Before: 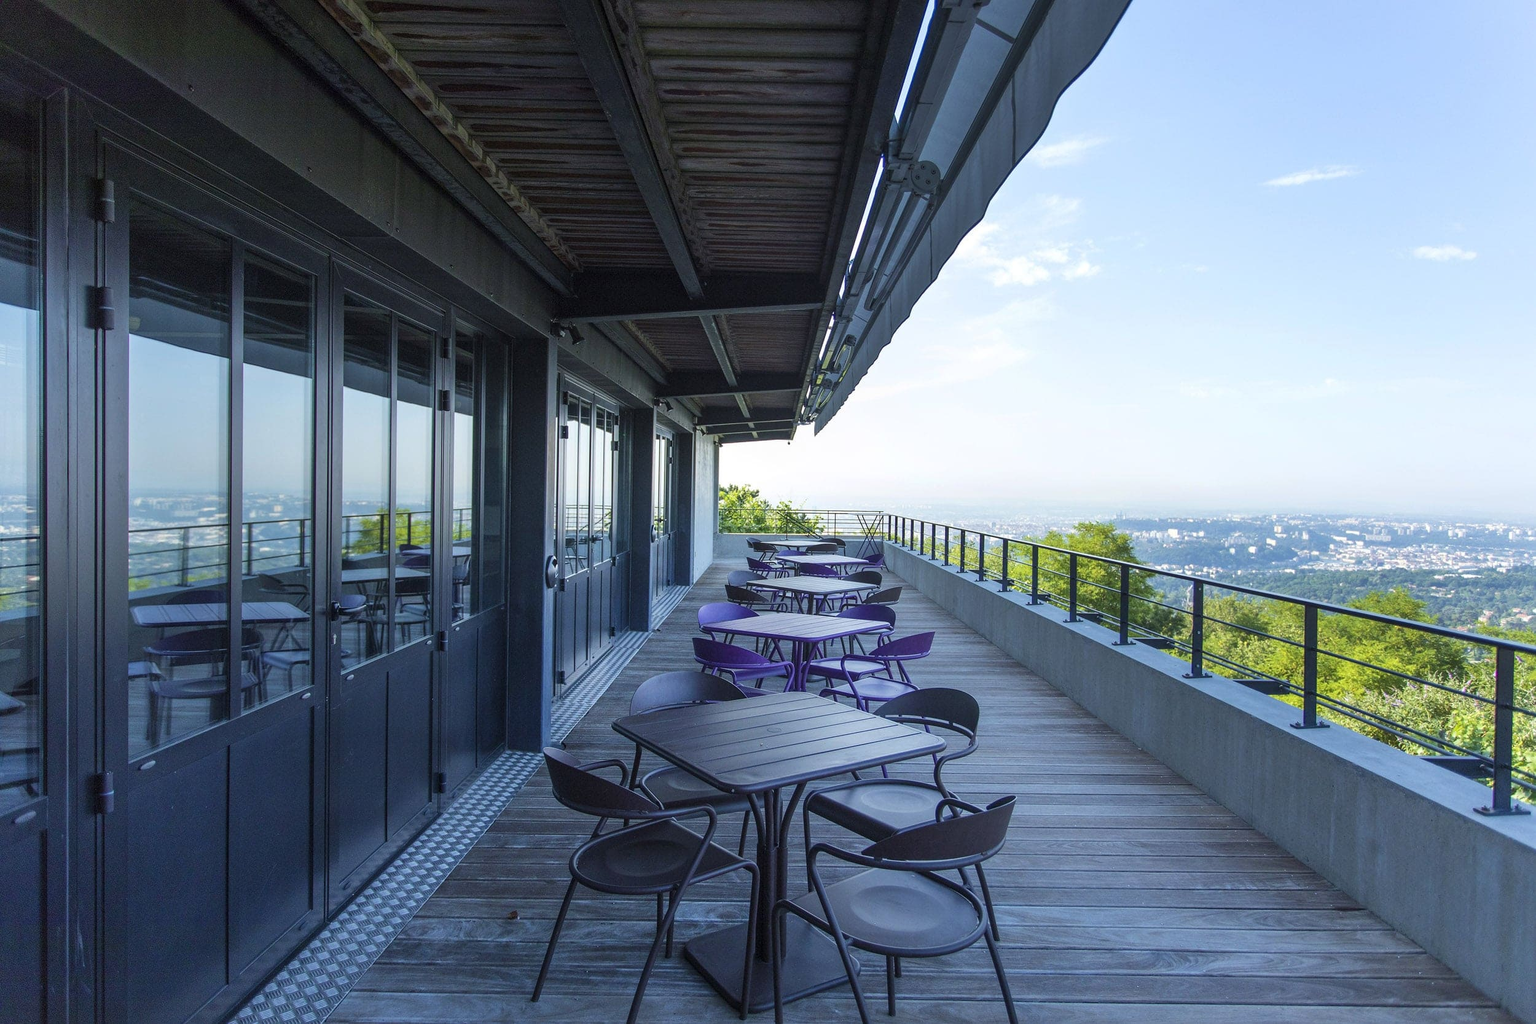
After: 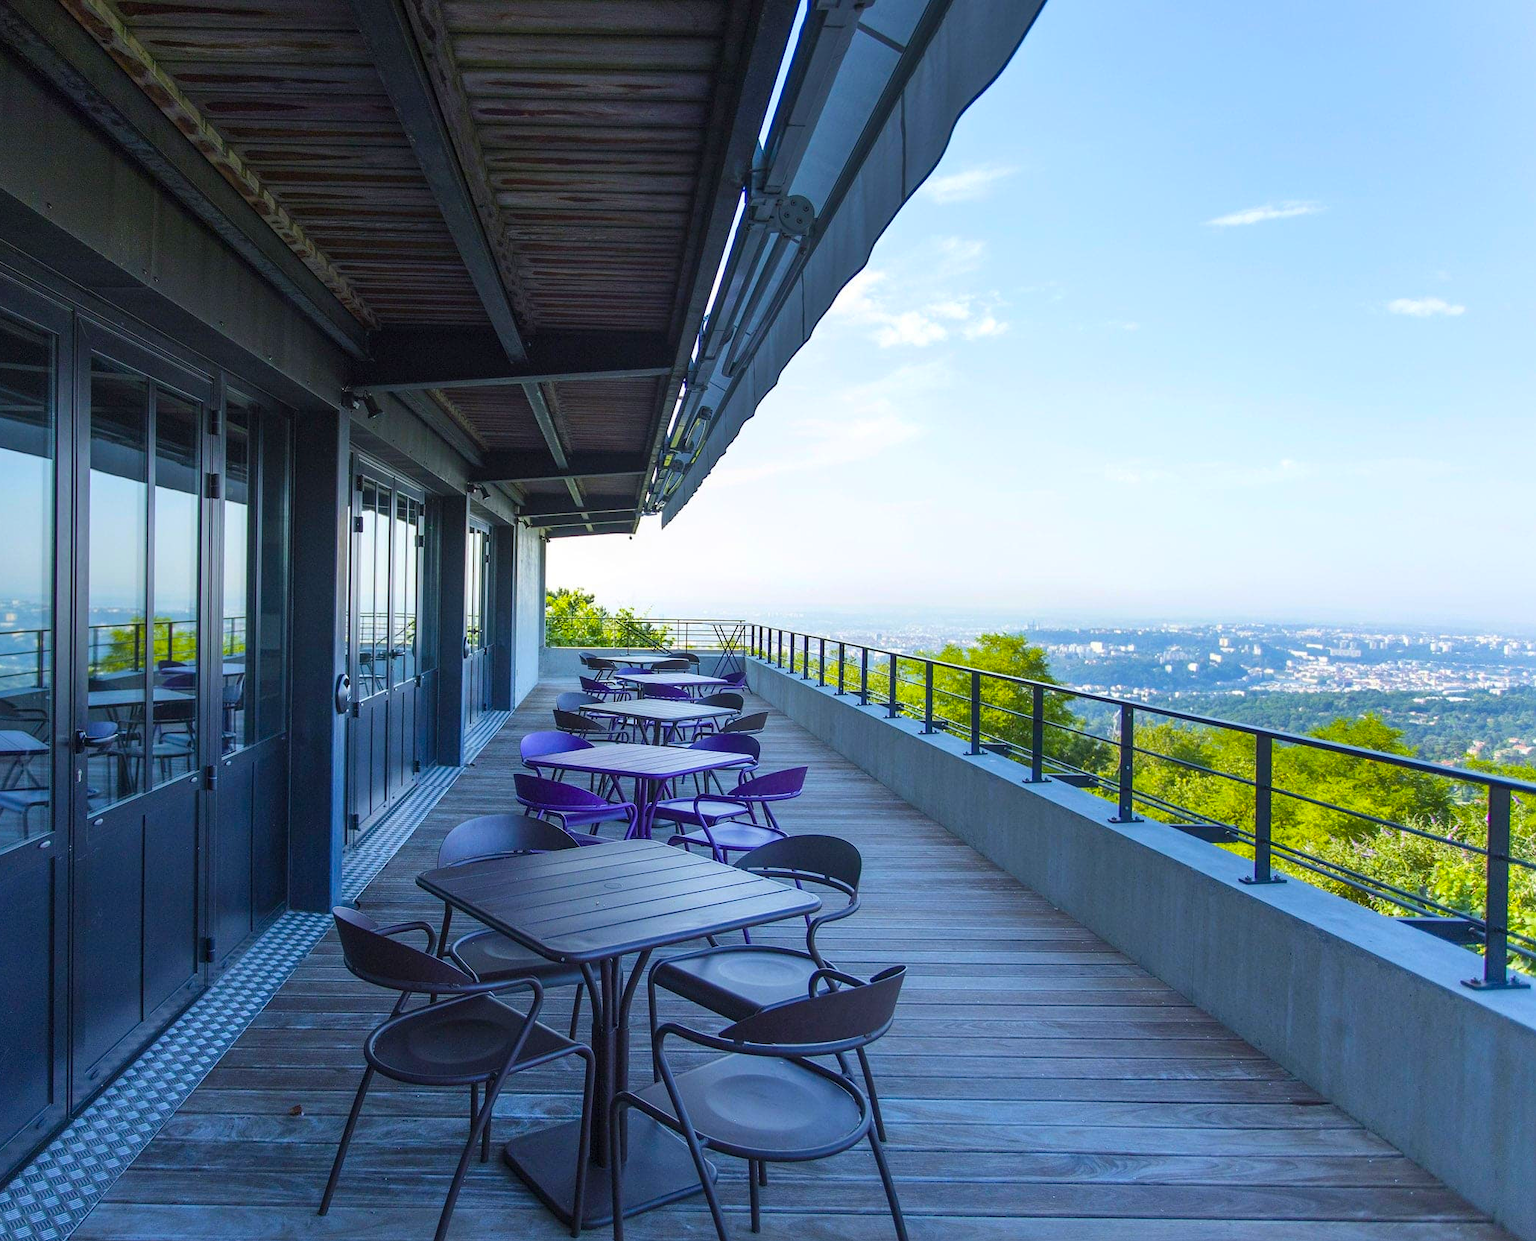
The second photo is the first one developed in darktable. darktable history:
crop: left 17.55%, bottom 0.039%
color balance rgb: linear chroma grading › global chroma 8.288%, perceptual saturation grading › global saturation 30.179%, global vibrance 20%
